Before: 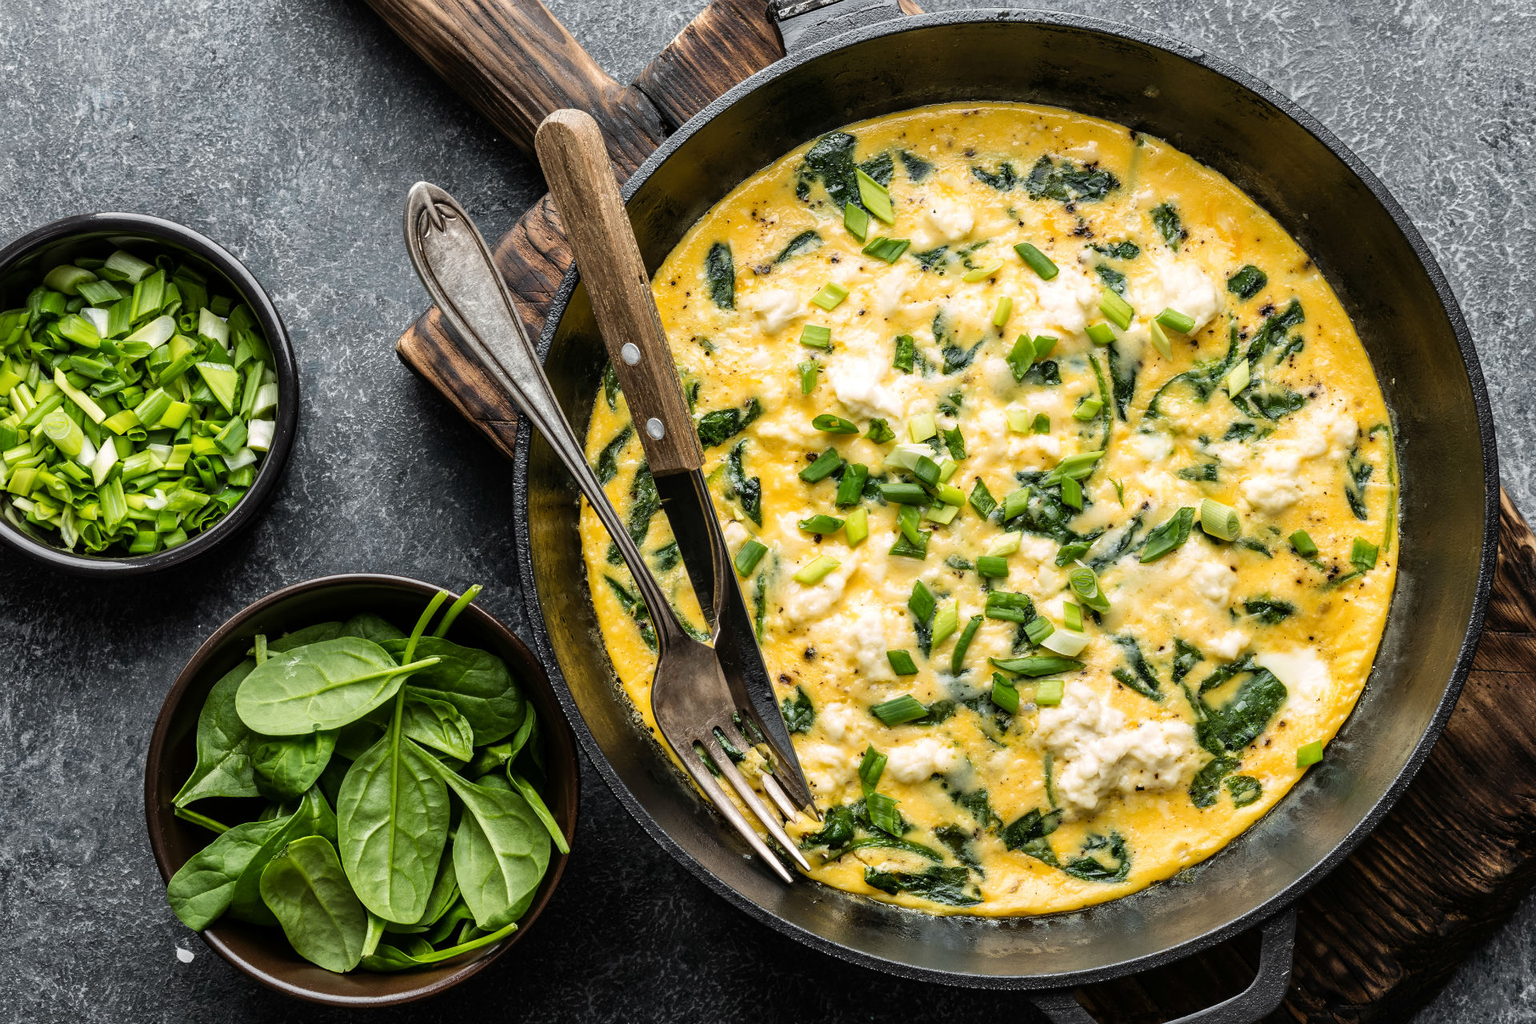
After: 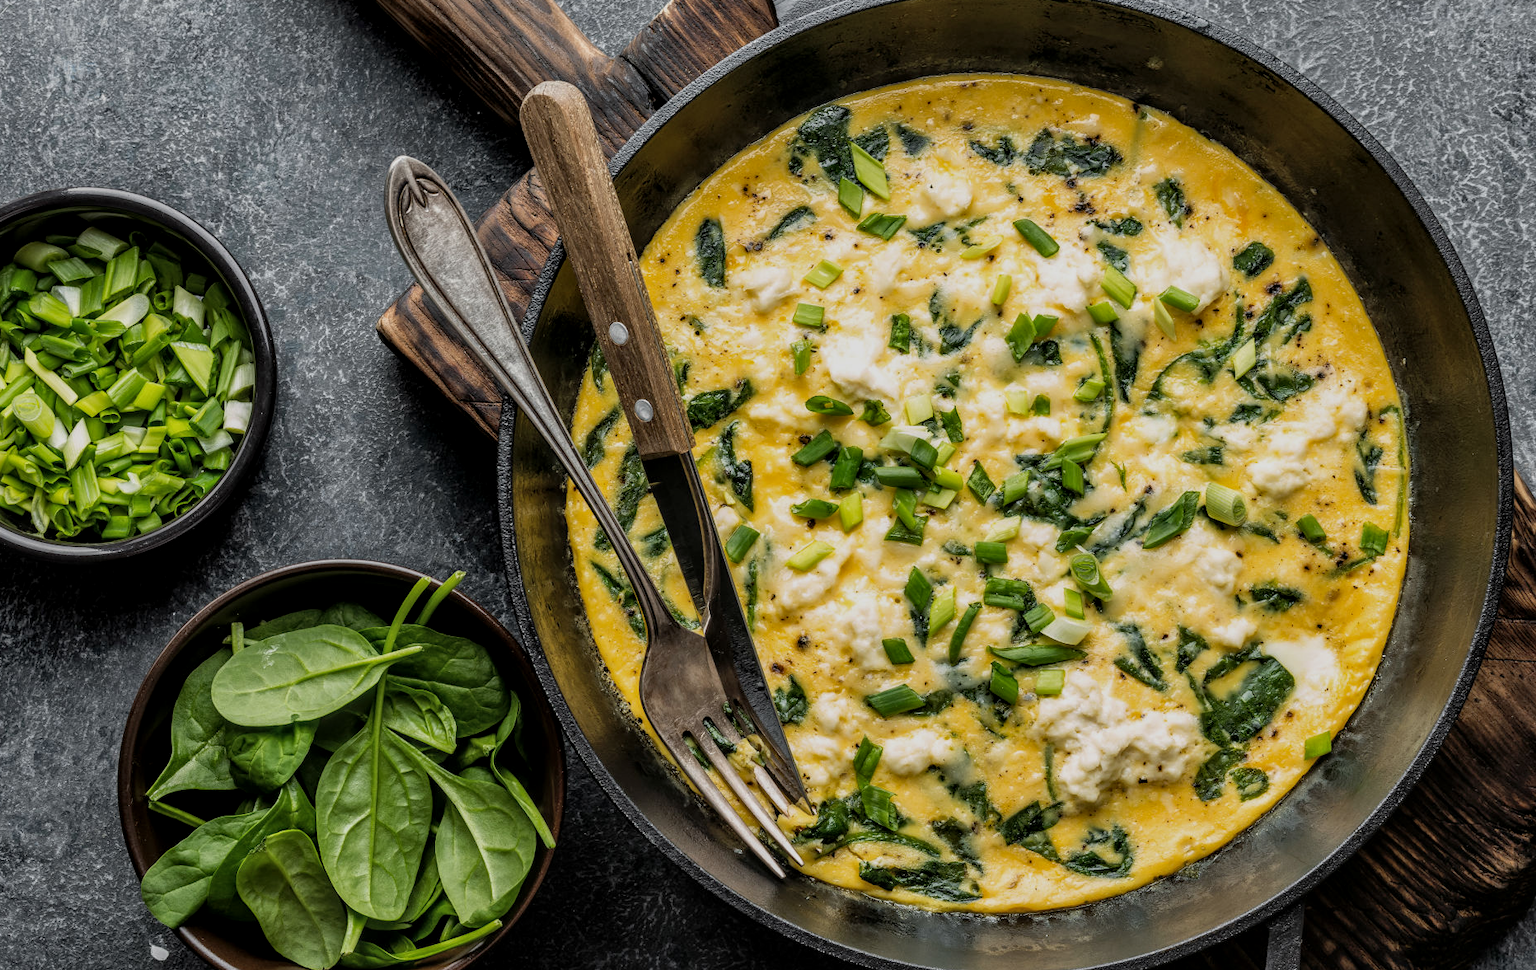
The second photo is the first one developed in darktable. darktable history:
local contrast: on, module defaults
base curve: curves: ch0 [(0, 0) (0.688, 0.865) (1, 1)], preserve colors none
shadows and highlights: shadows 42.86, highlights 8.01
crop: left 1.982%, top 2.995%, right 0.886%, bottom 4.934%
exposure: exposure -0.982 EV, compensate highlight preservation false
